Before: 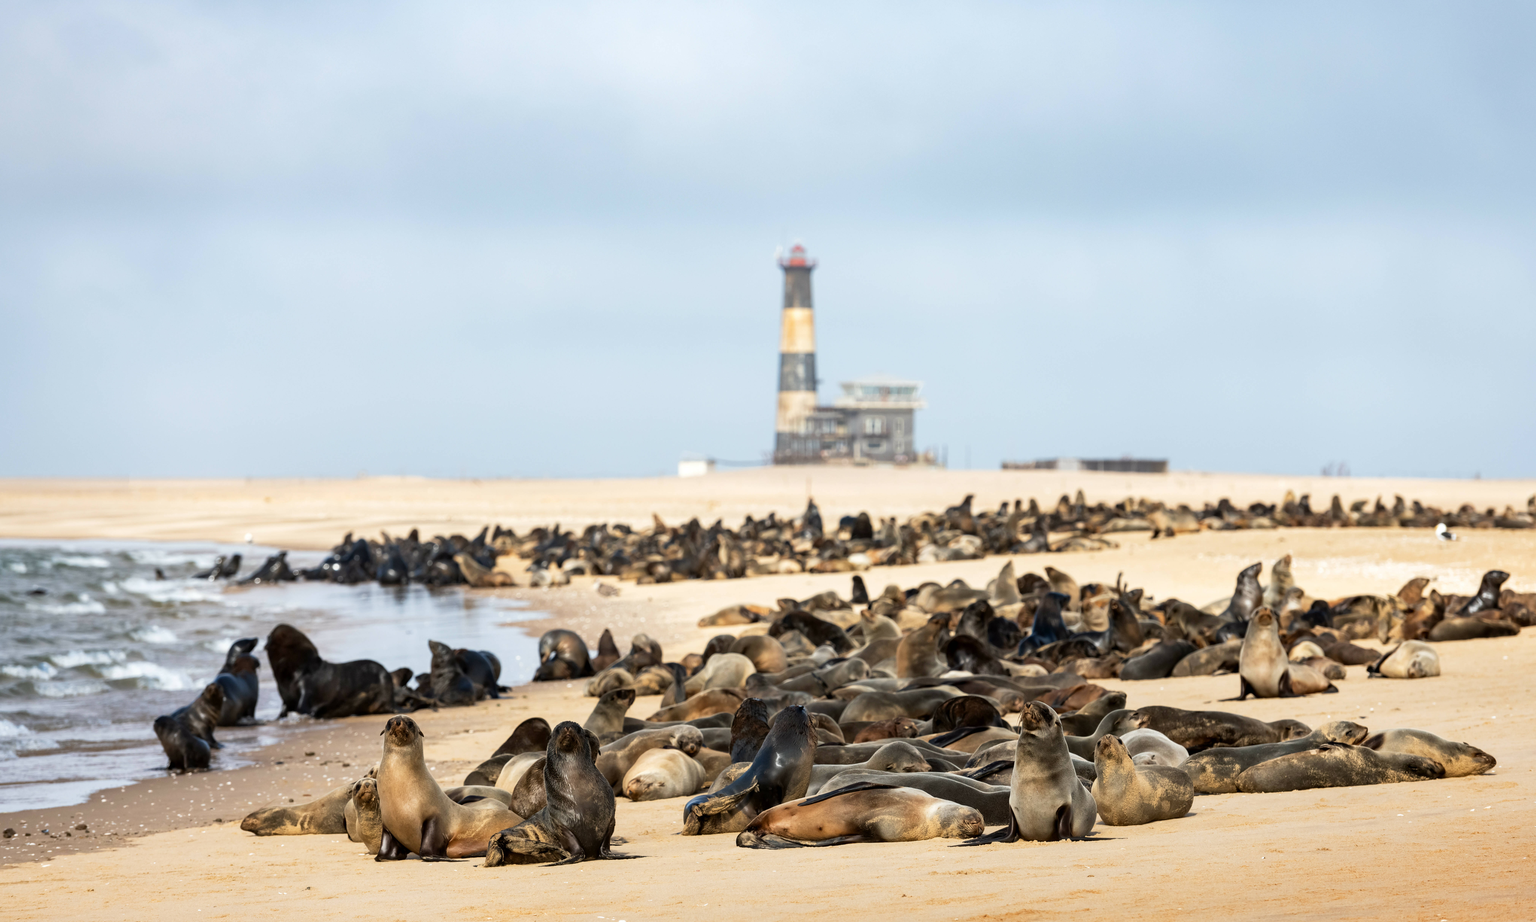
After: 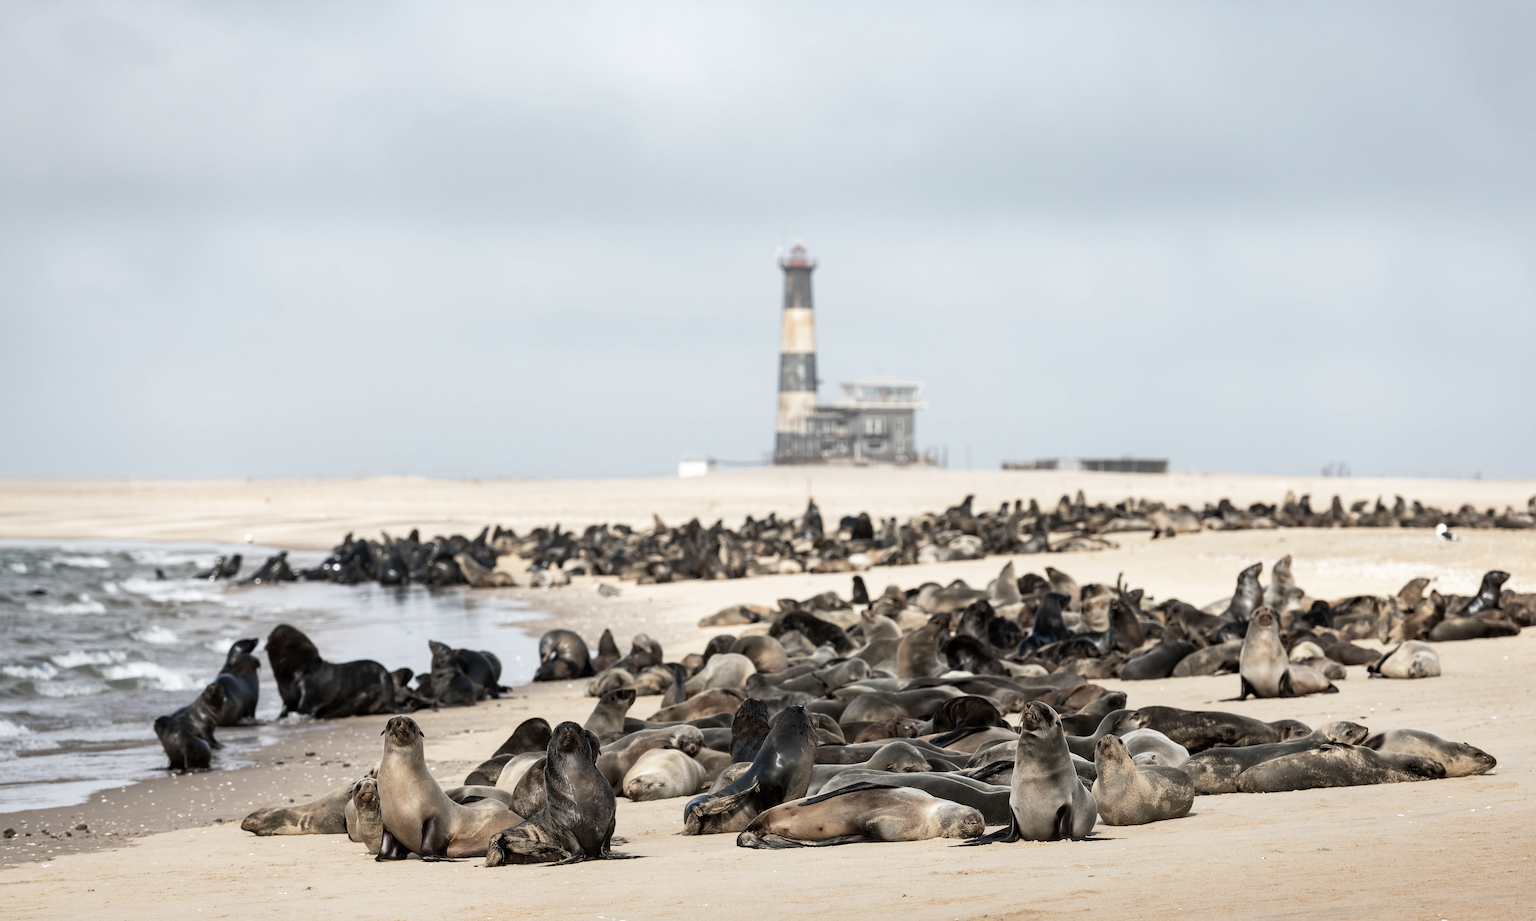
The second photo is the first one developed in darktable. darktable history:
color correction: saturation 0.5
sharpen: amount 0.2
